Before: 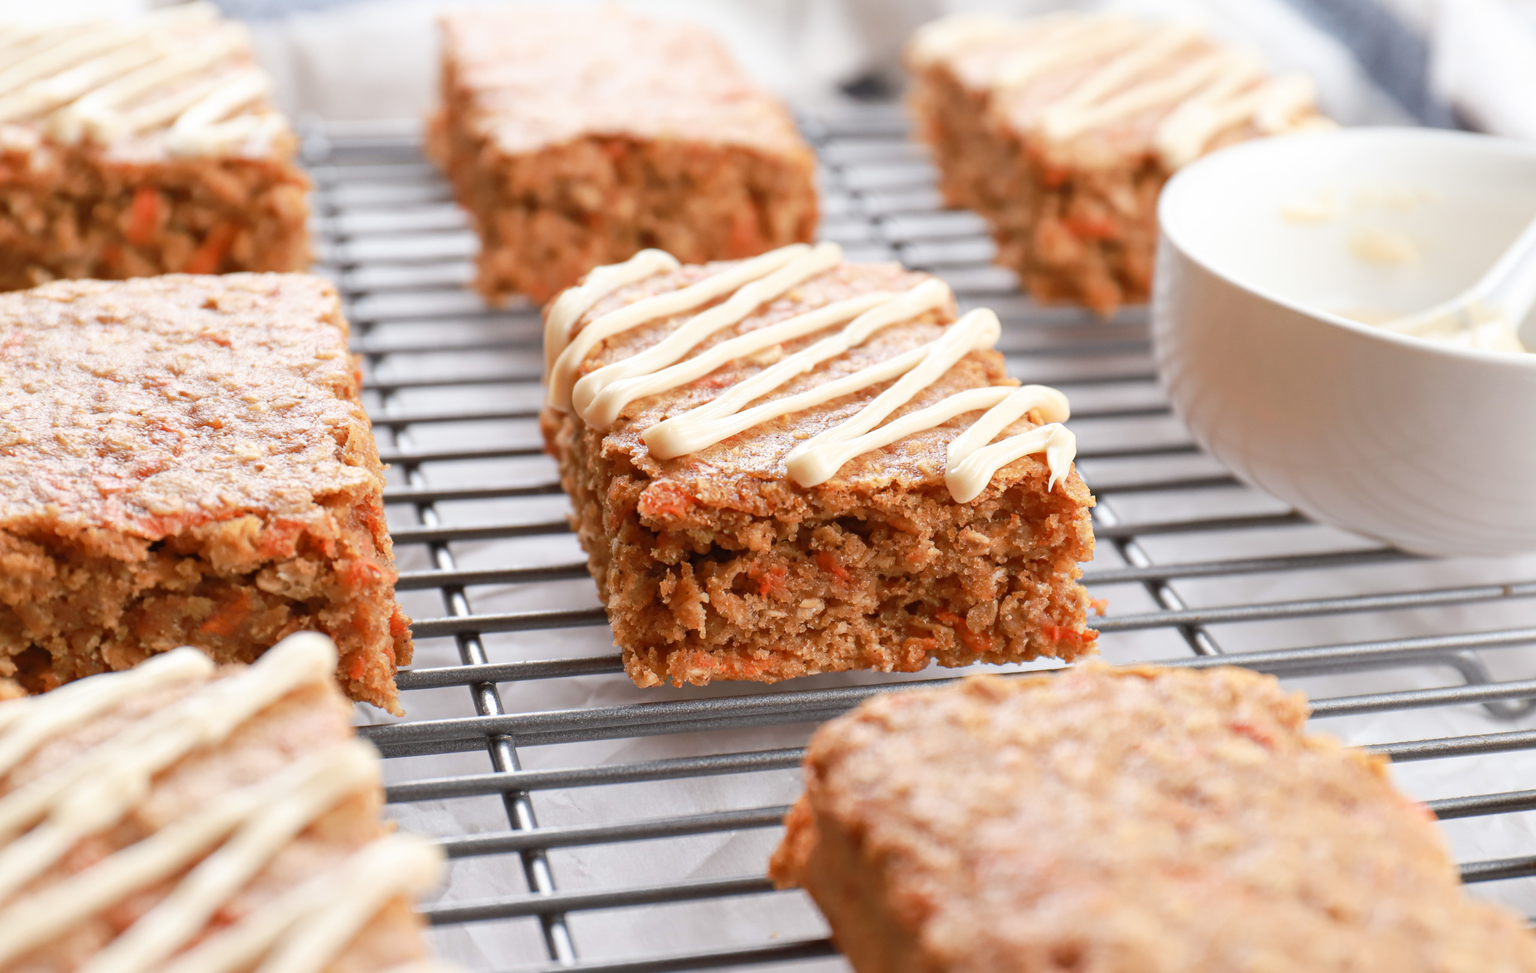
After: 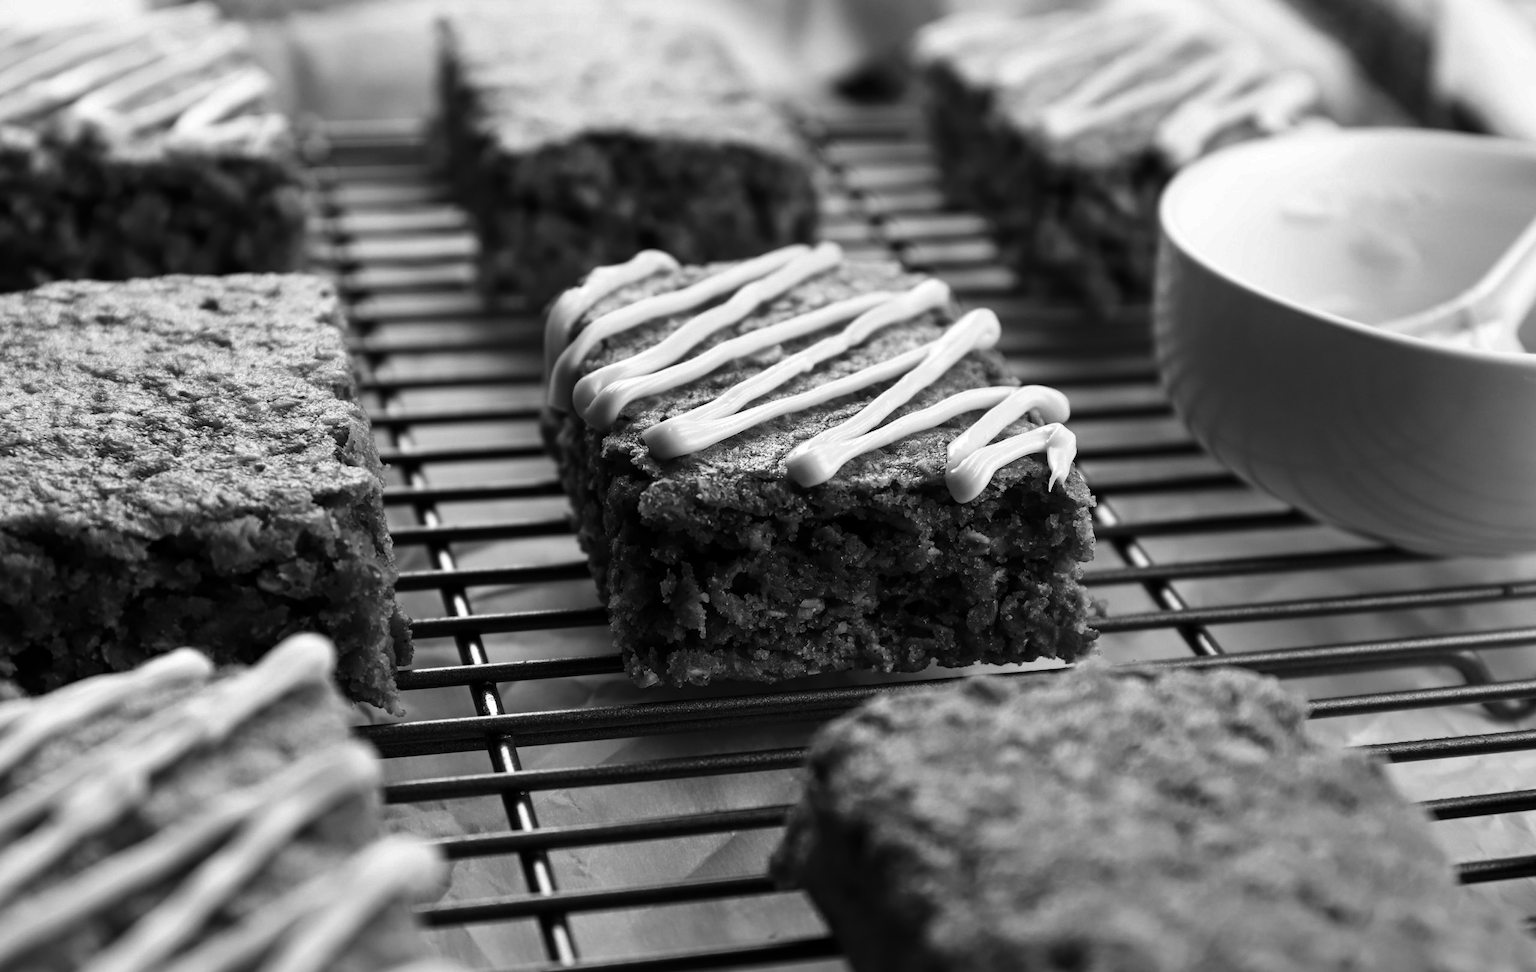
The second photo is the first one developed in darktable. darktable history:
tone equalizer: on, module defaults
contrast brightness saturation: contrast 0.02, brightness -1, saturation -1
